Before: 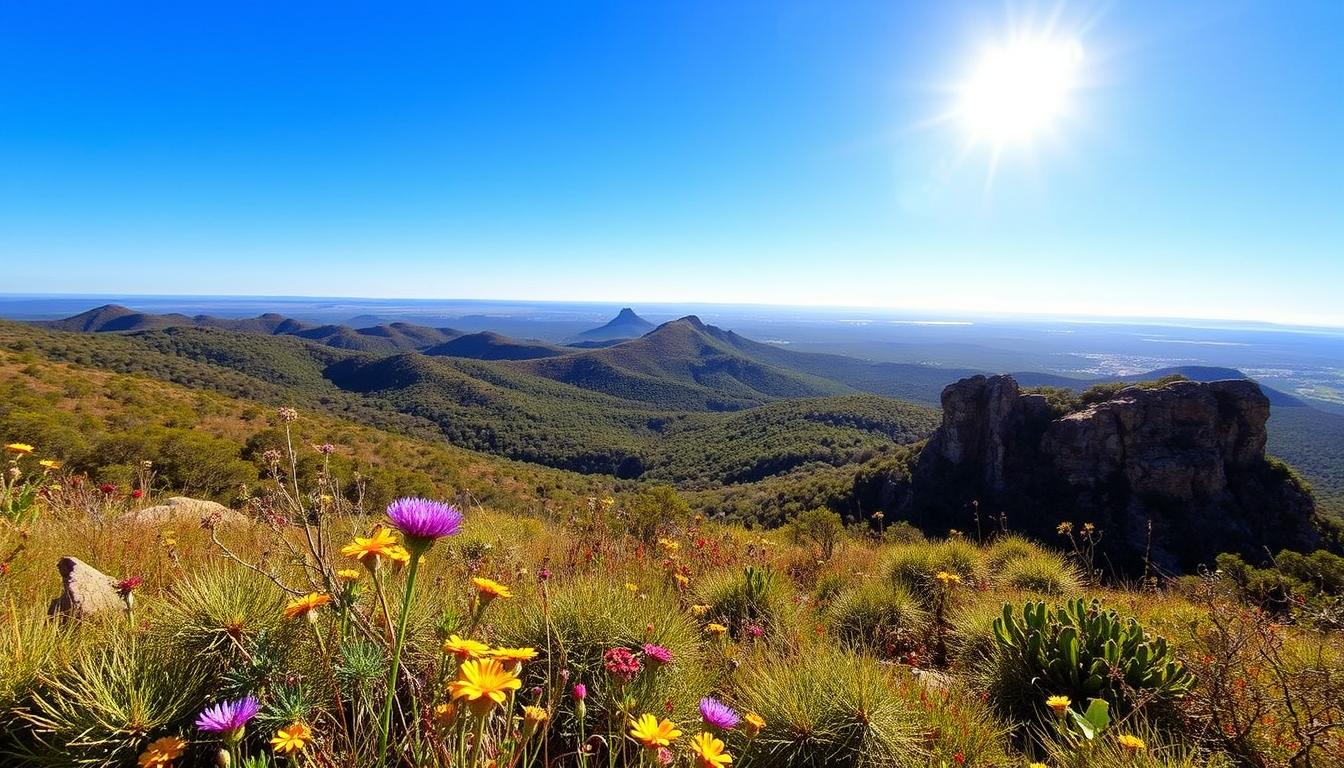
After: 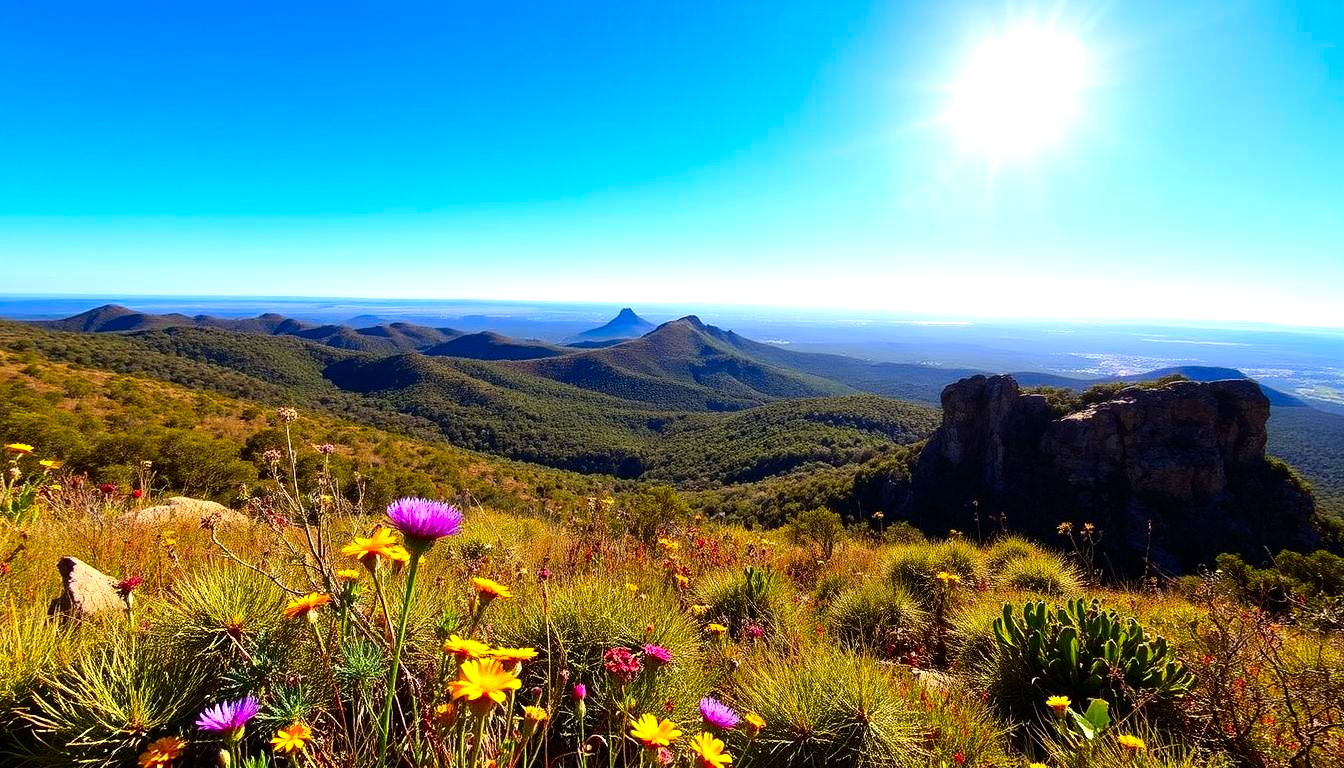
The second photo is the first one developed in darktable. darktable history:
contrast brightness saturation: contrast 0.16, saturation 0.32
tone equalizer: -8 EV -0.417 EV, -7 EV -0.389 EV, -6 EV -0.333 EV, -5 EV -0.222 EV, -3 EV 0.222 EV, -2 EV 0.333 EV, -1 EV 0.389 EV, +0 EV 0.417 EV, edges refinement/feathering 500, mask exposure compensation -1.57 EV, preserve details no
